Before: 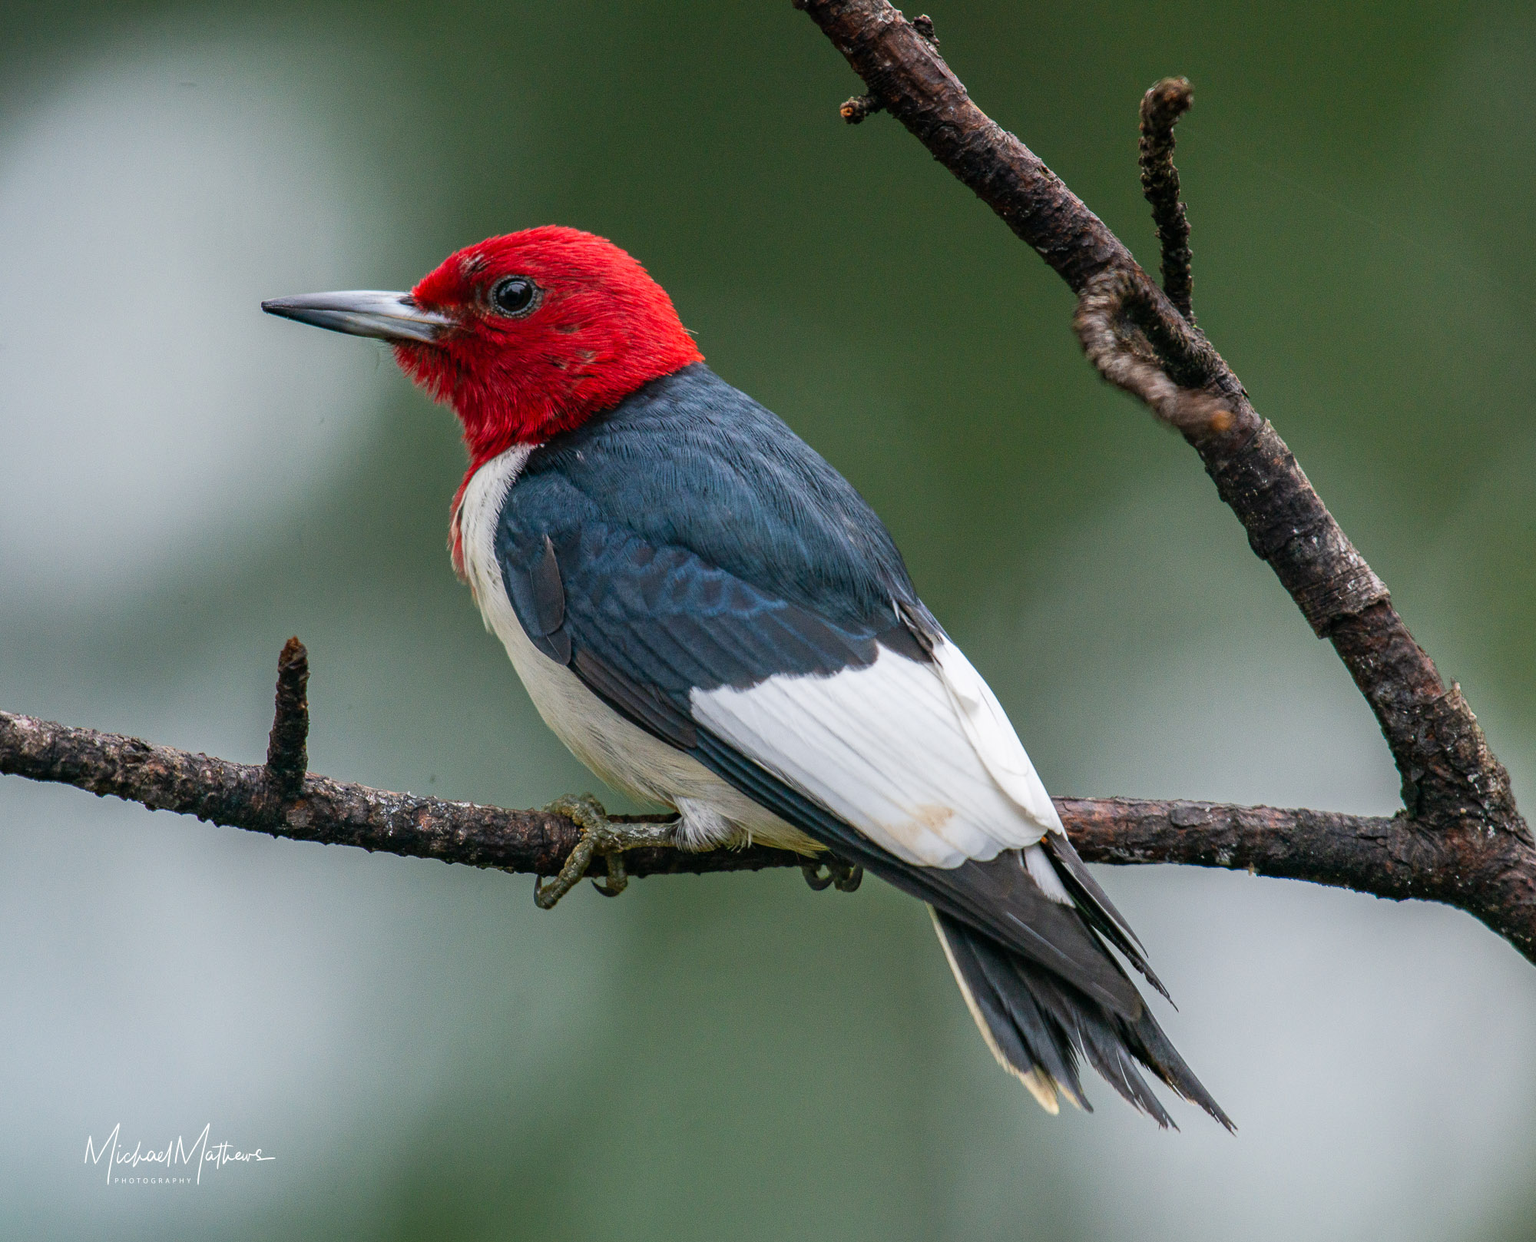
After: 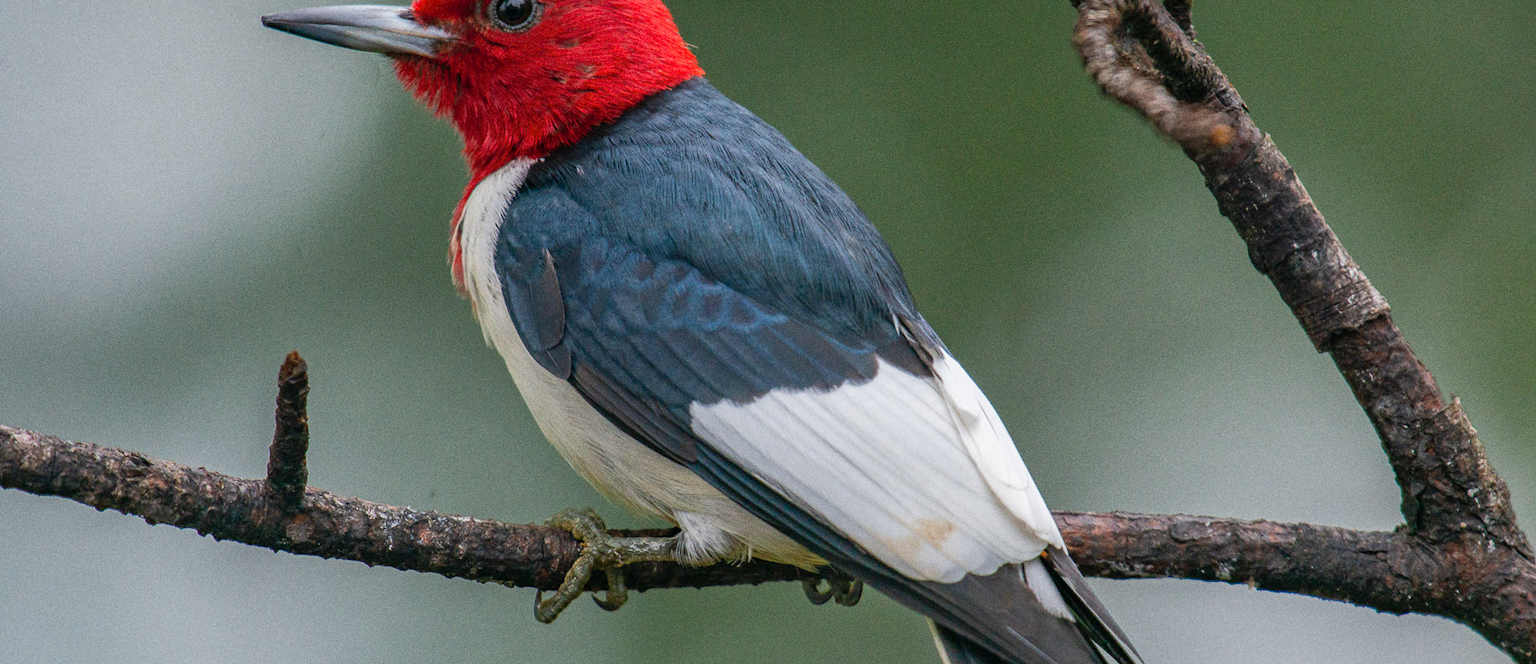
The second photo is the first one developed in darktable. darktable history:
grain: coarseness 22.88 ISO
crop and rotate: top 23.043%, bottom 23.437%
shadows and highlights: on, module defaults
